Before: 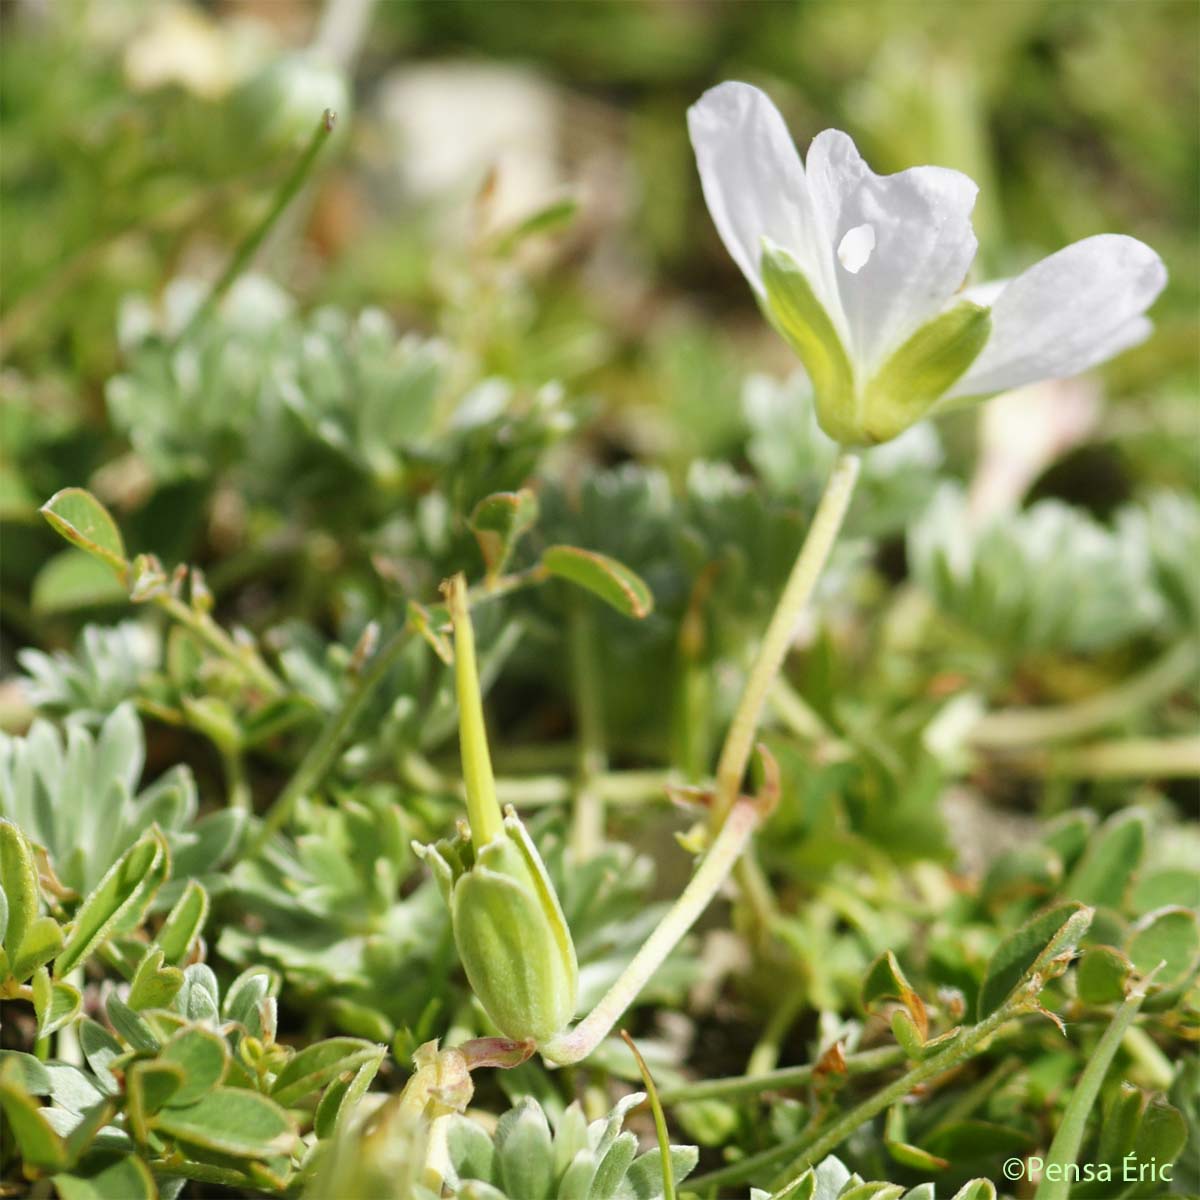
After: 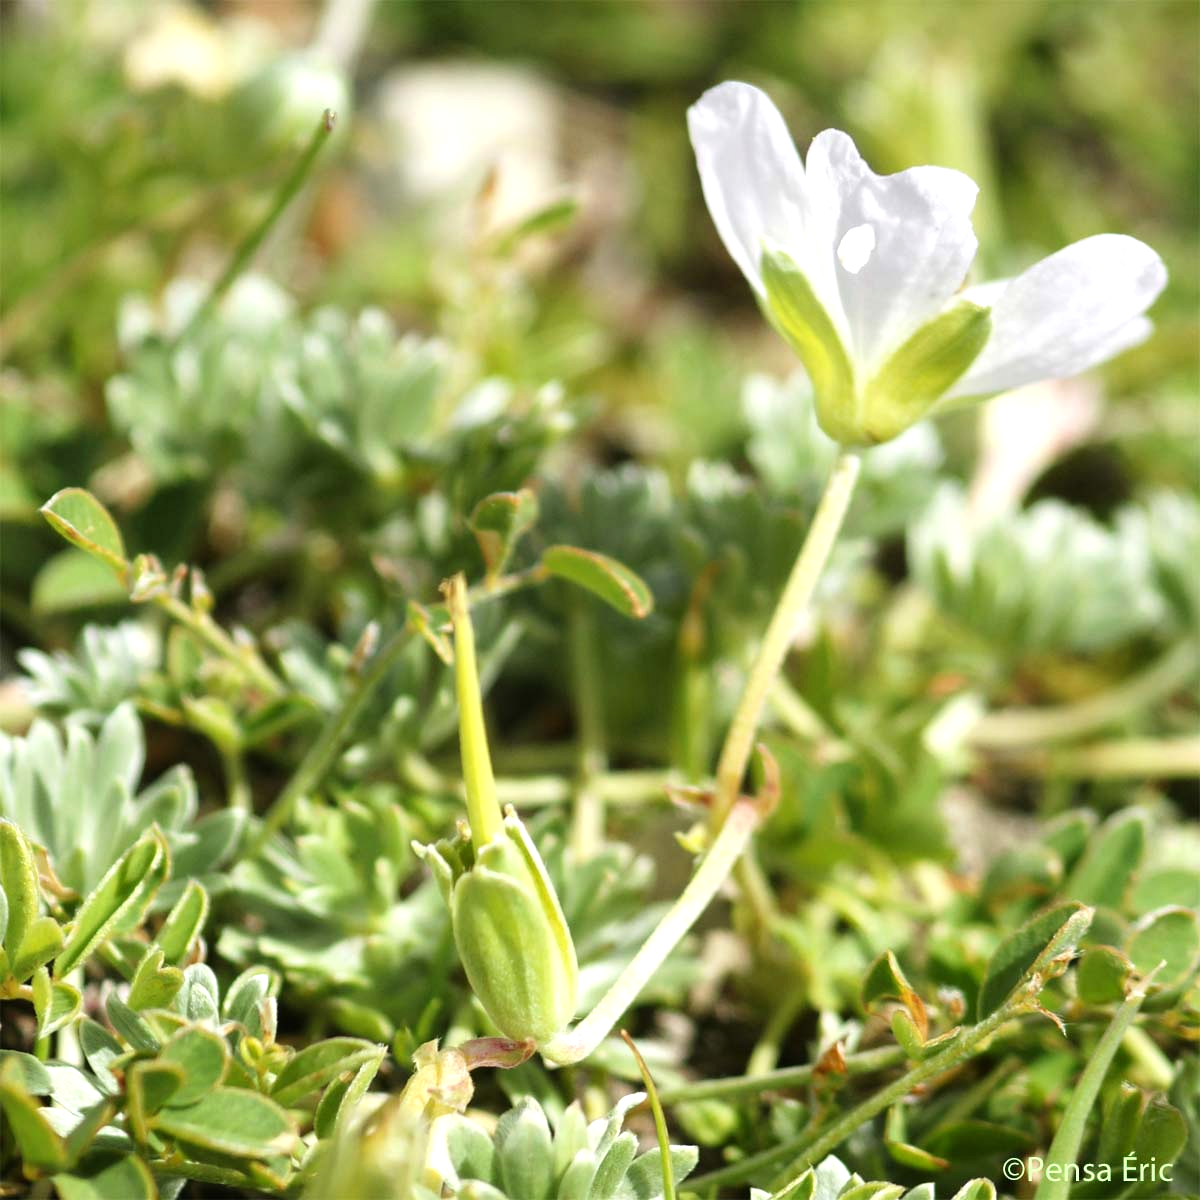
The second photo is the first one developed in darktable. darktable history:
tone equalizer: -8 EV -0.45 EV, -7 EV -0.408 EV, -6 EV -0.314 EV, -5 EV -0.224 EV, -3 EV 0.204 EV, -2 EV 0.306 EV, -1 EV 0.415 EV, +0 EV 0.41 EV
